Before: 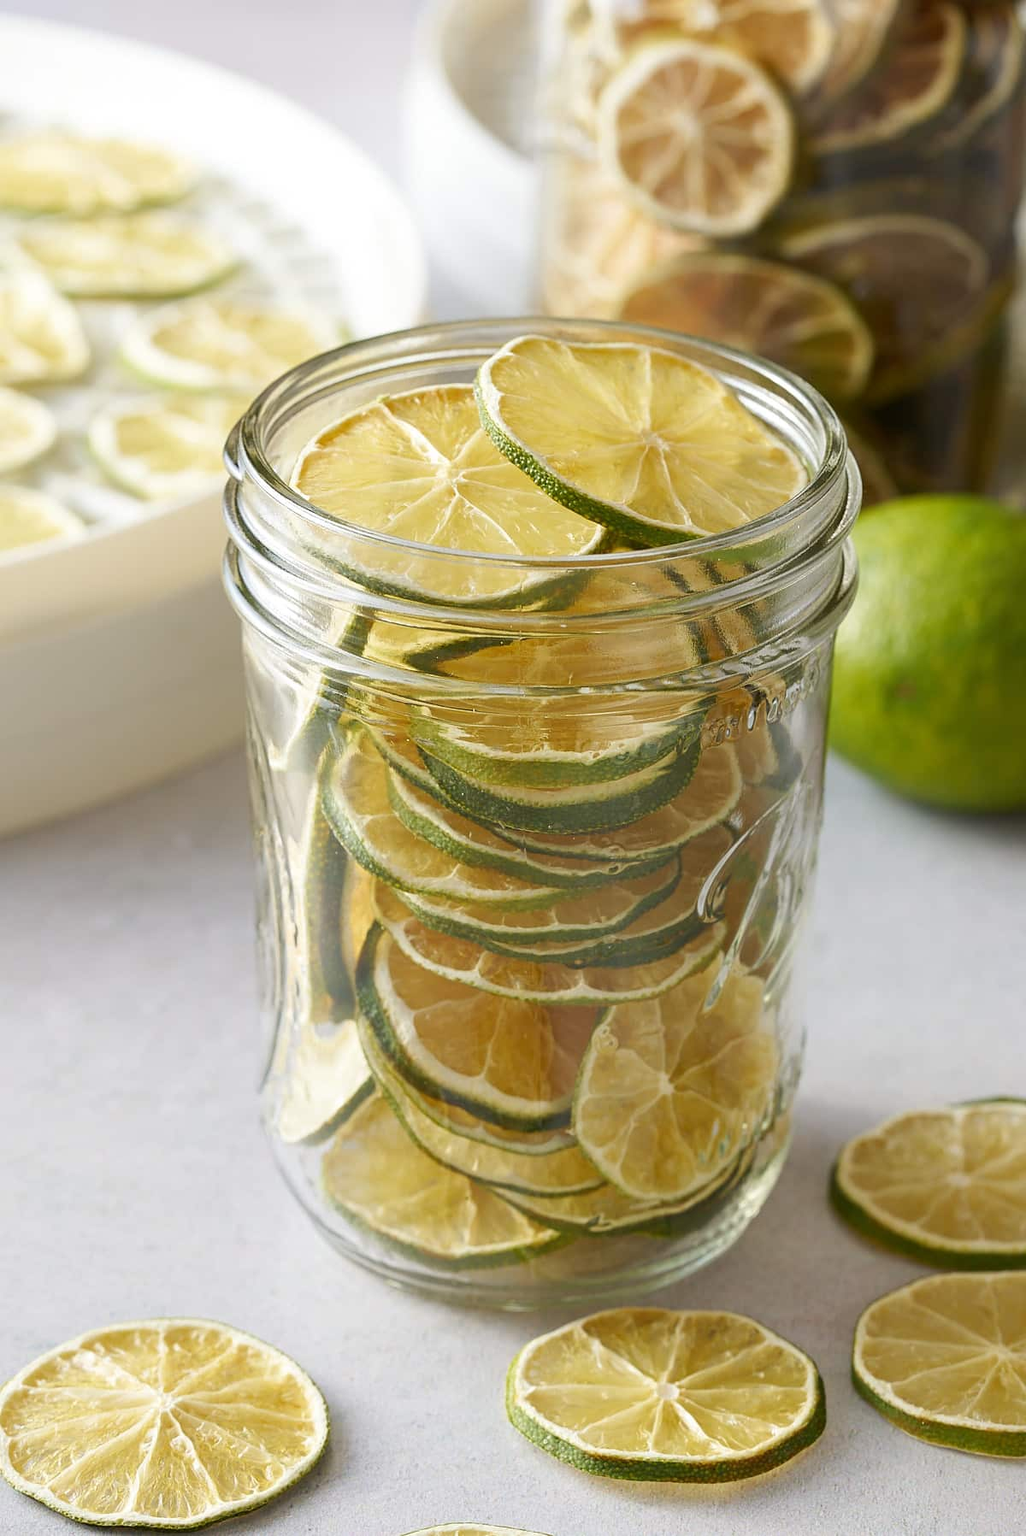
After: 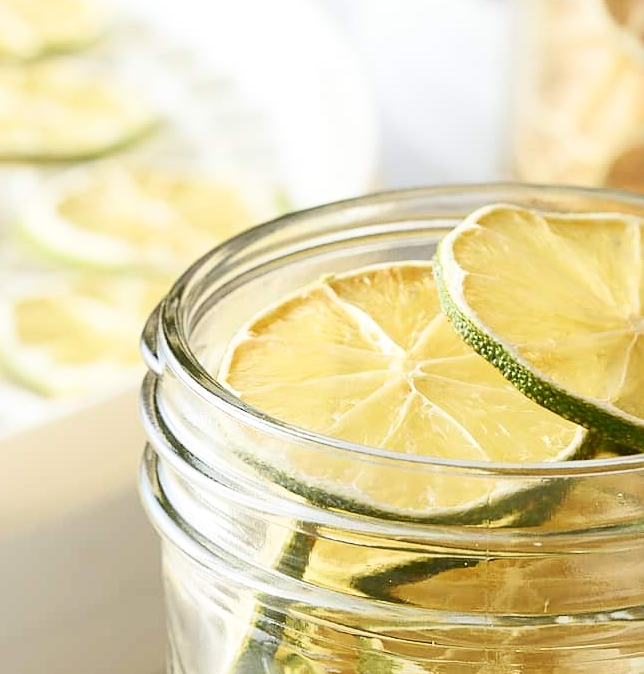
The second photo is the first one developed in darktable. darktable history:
contrast brightness saturation: contrast 0.237, brightness 0.087
crop: left 10.119%, top 10.486%, right 36.139%, bottom 51.966%
color calibration: illuminant same as pipeline (D50), adaptation none (bypass), x 0.332, y 0.334, temperature 5004.32 K
